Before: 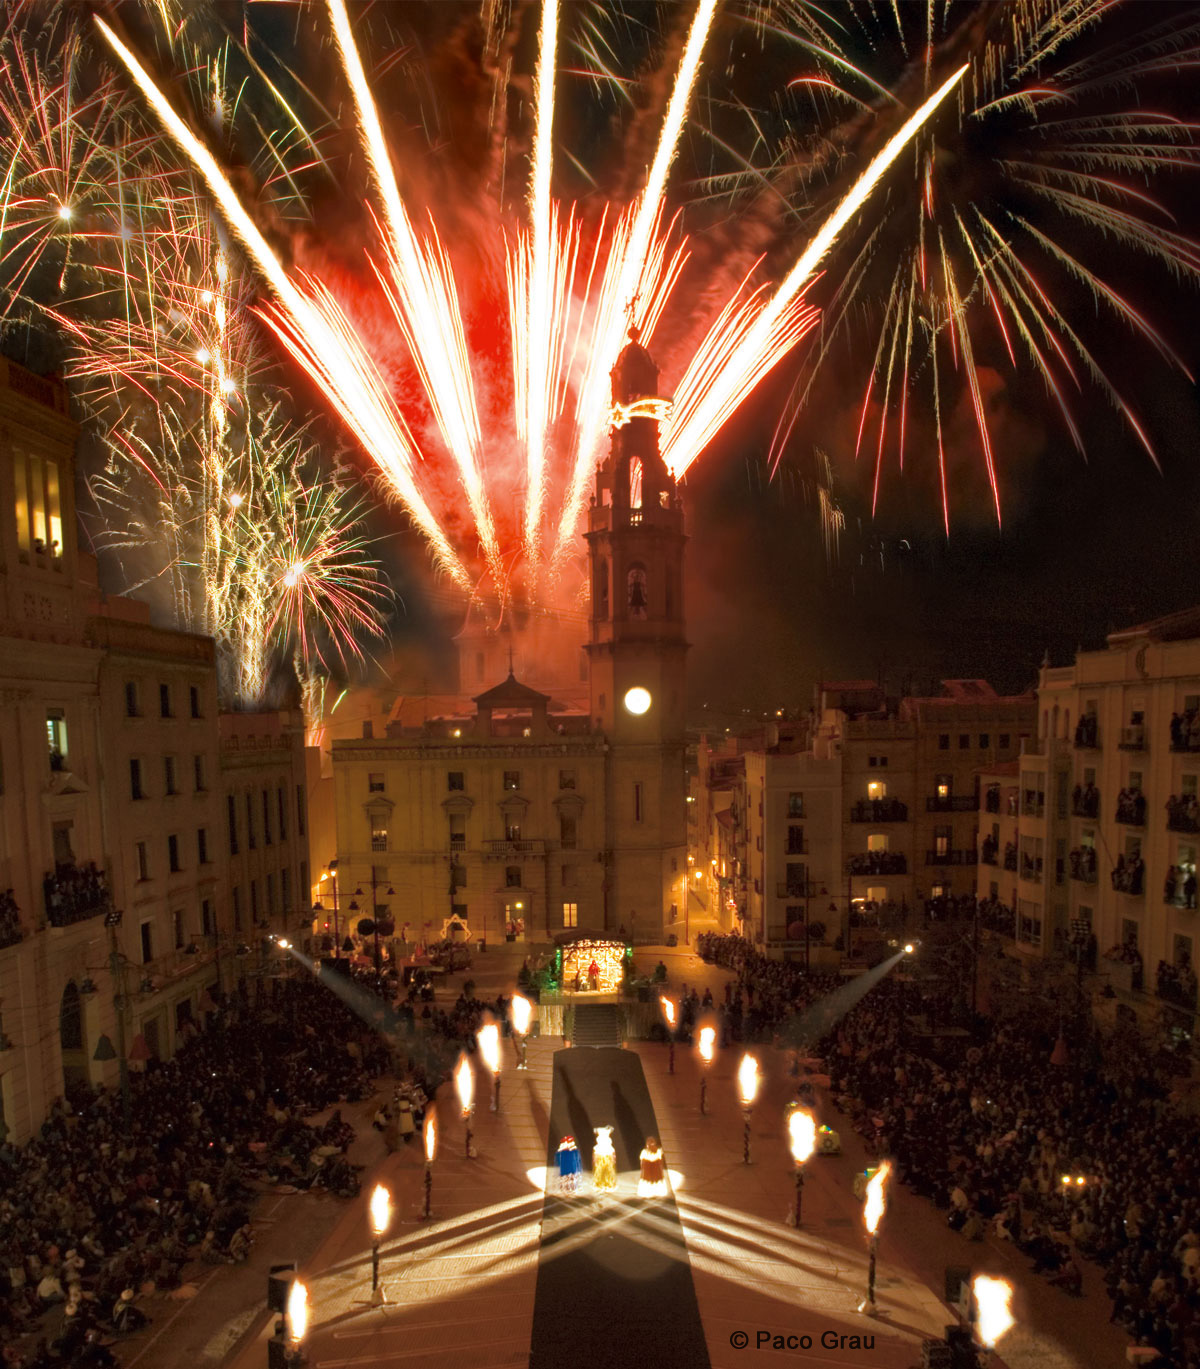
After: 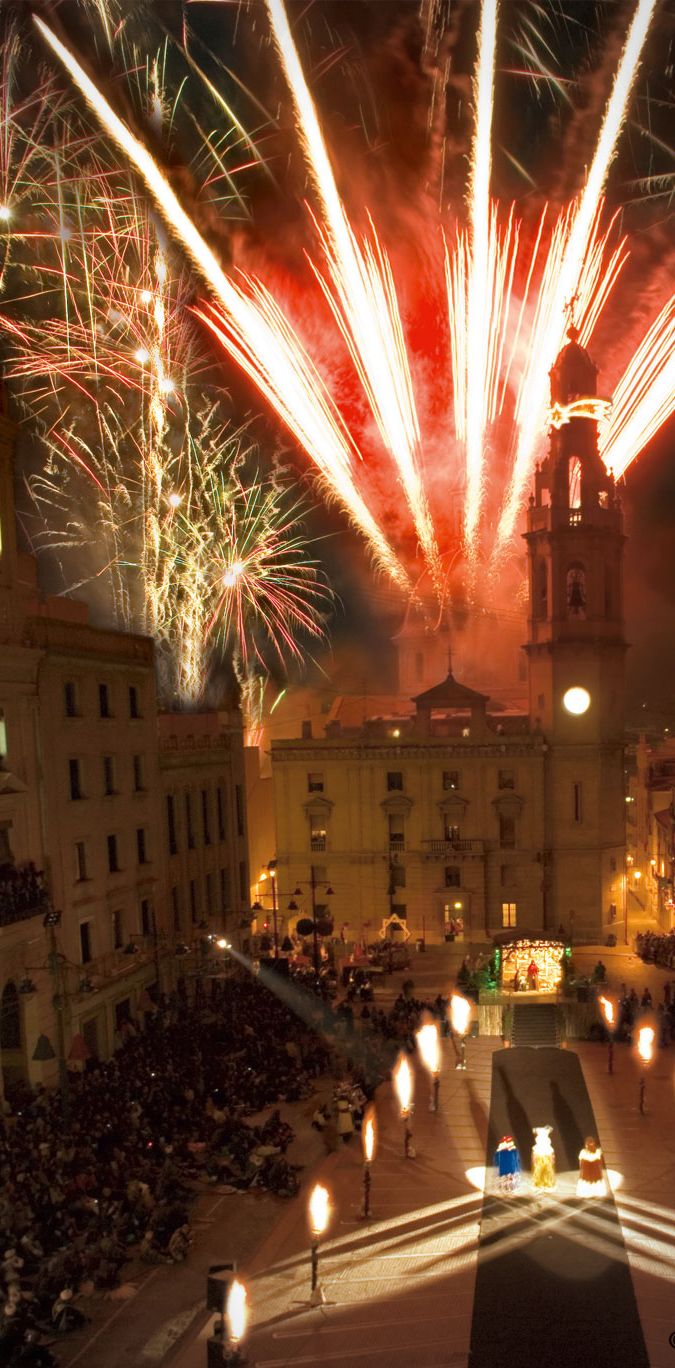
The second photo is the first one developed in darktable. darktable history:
crop: left 5.114%, right 38.589%
vignetting: unbound false
